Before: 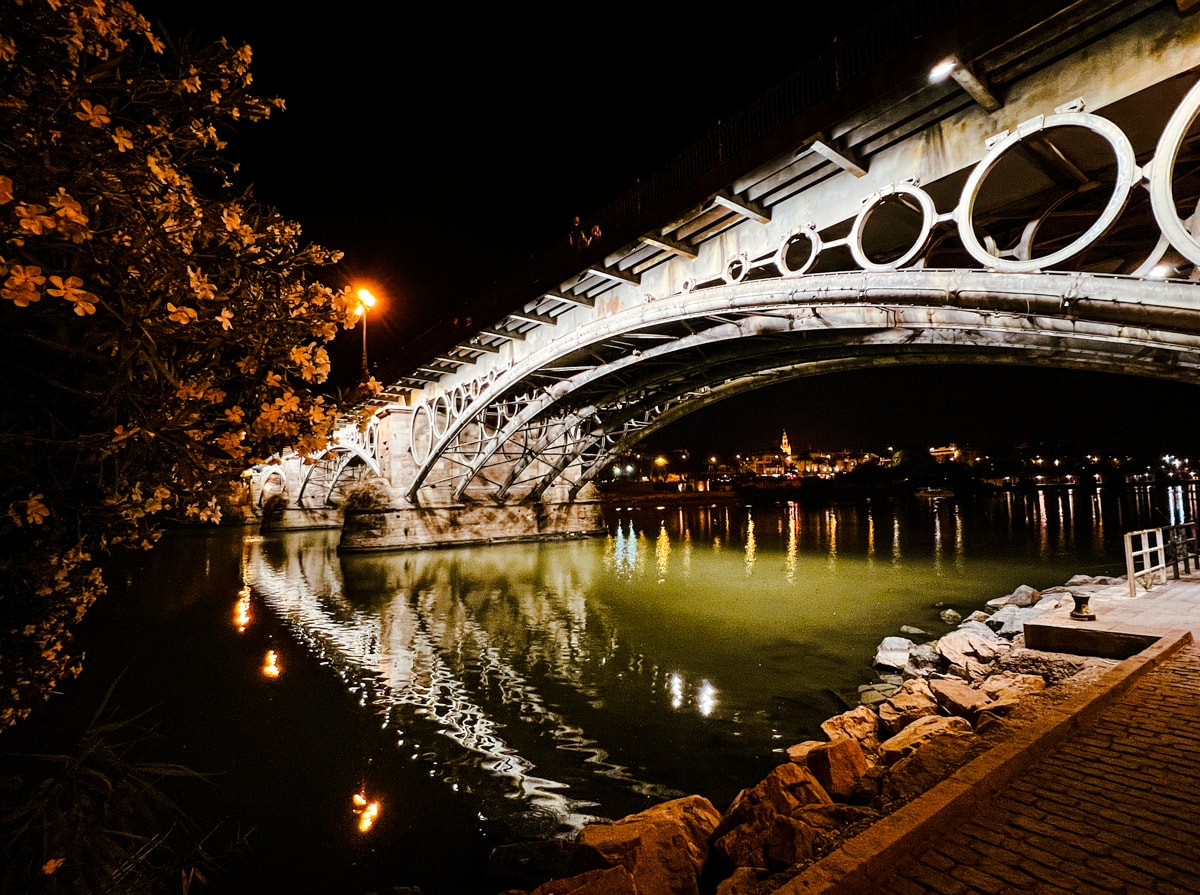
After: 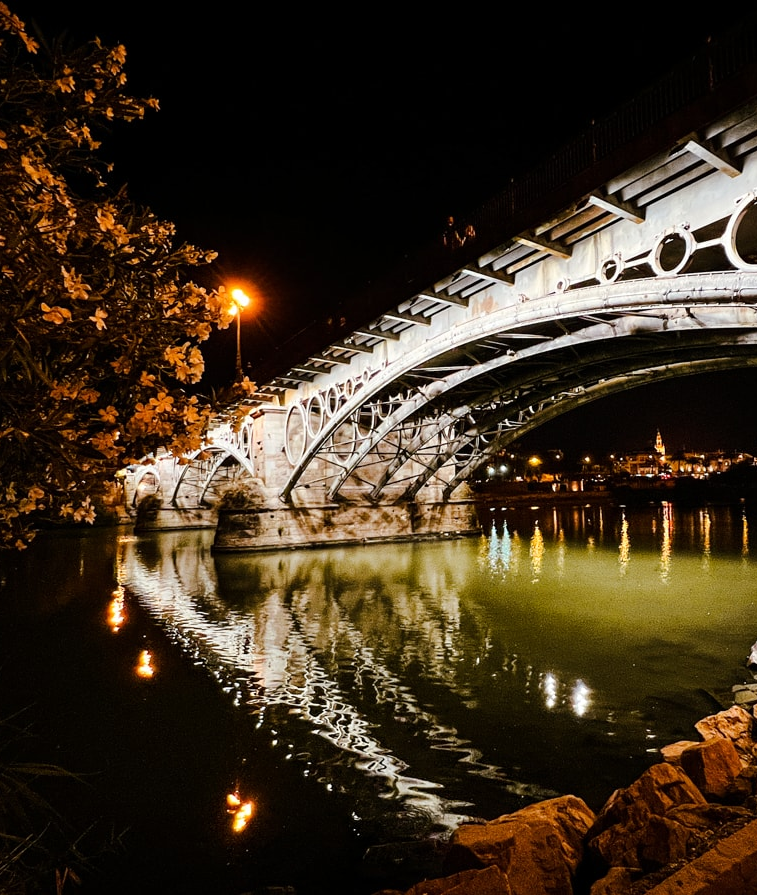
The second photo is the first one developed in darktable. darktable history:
crop: left 10.559%, right 26.342%
